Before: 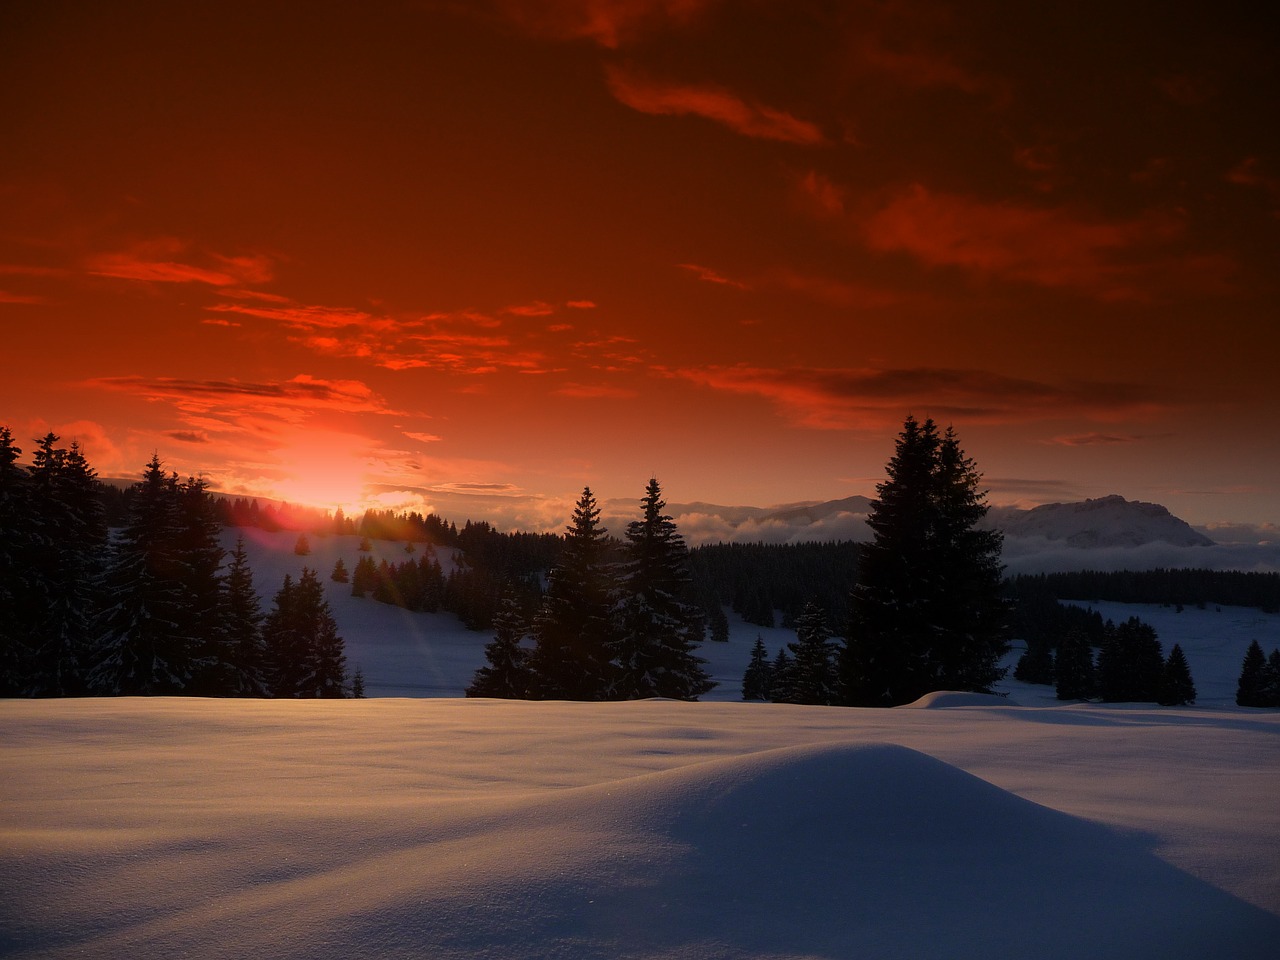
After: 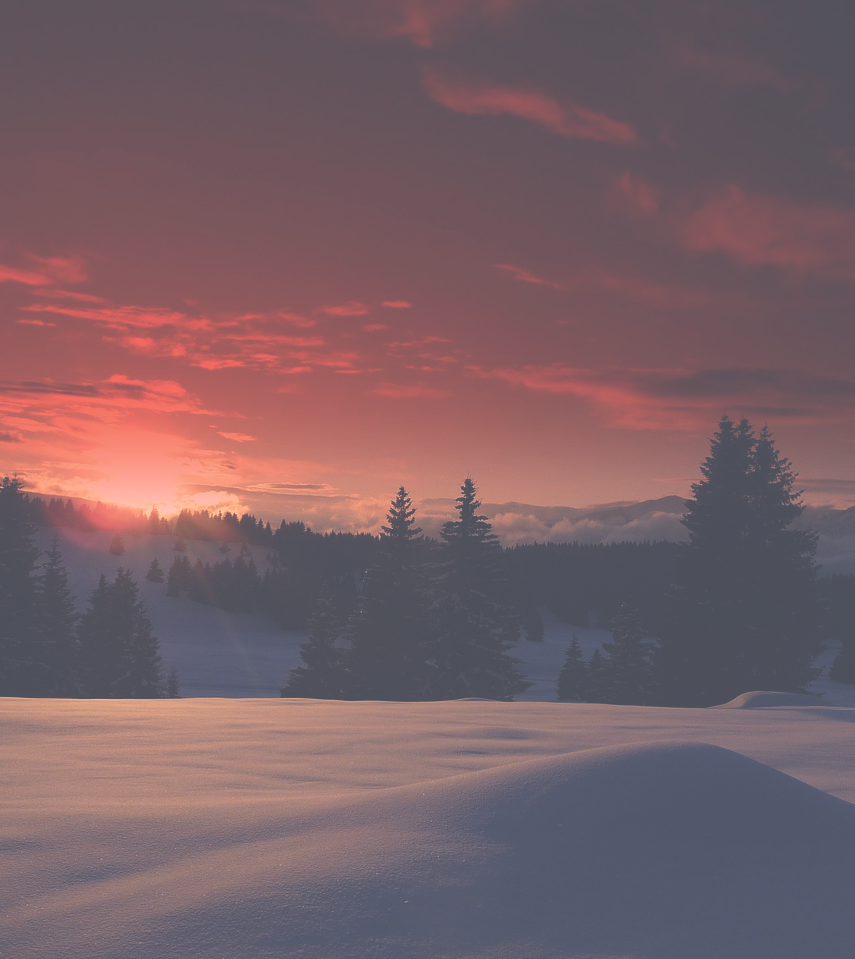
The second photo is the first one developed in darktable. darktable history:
crop and rotate: left 14.475%, right 18.673%
color correction: highlights a* 13.78, highlights b* 5.75, shadows a* -6.21, shadows b* -15.92, saturation 0.835
exposure: black level correction -0.087, compensate highlight preservation false
